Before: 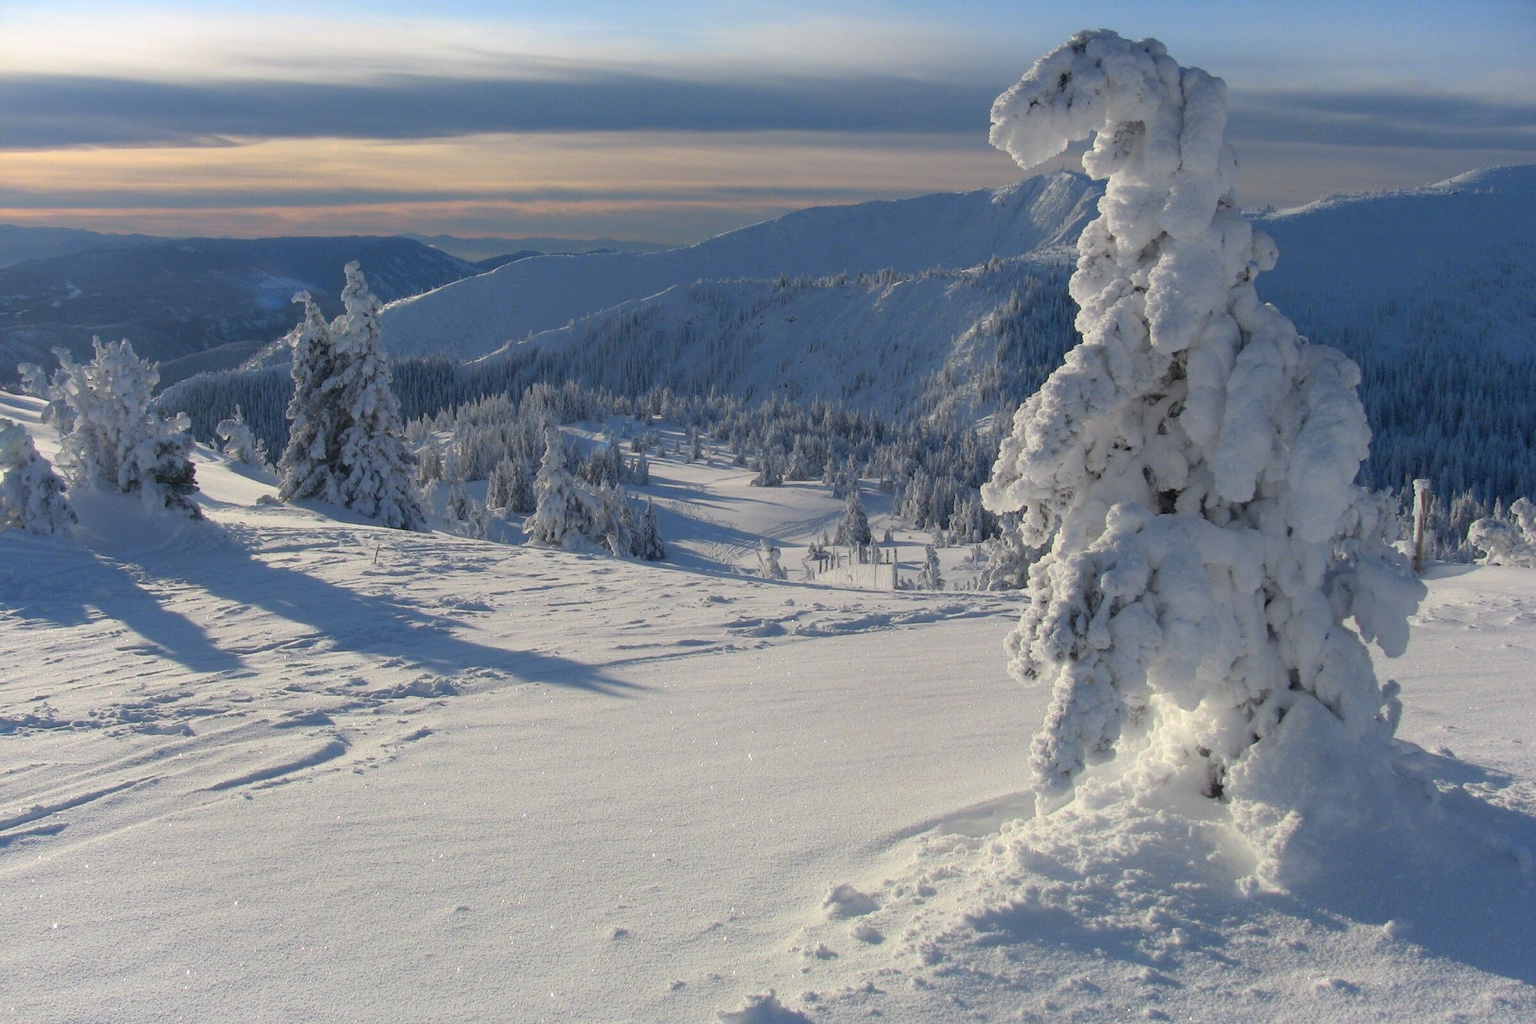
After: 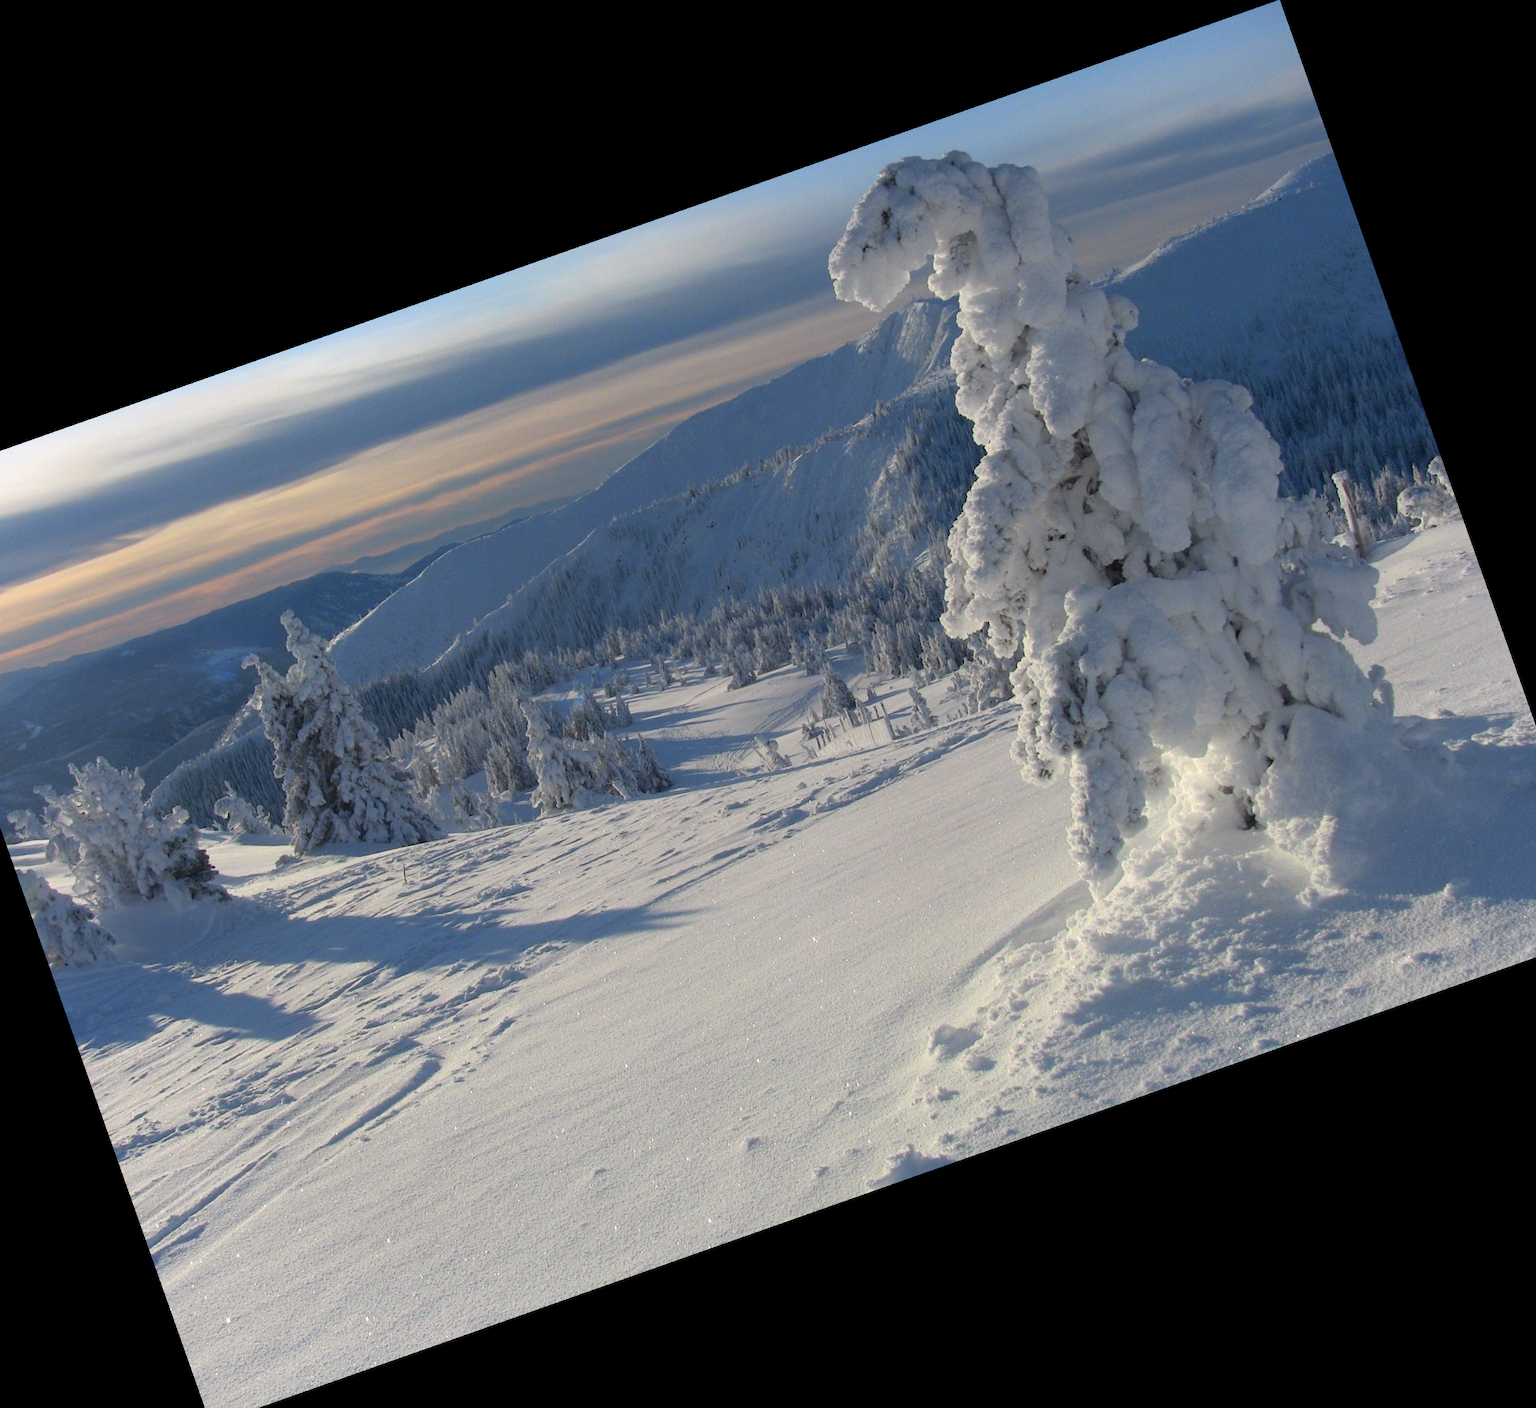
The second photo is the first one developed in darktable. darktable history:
crop and rotate: angle 19.43°, left 6.812%, right 4.125%, bottom 1.087%
rotate and perspective: rotation 0.174°, lens shift (vertical) 0.013, lens shift (horizontal) 0.019, shear 0.001, automatic cropping original format, crop left 0.007, crop right 0.991, crop top 0.016, crop bottom 0.997
